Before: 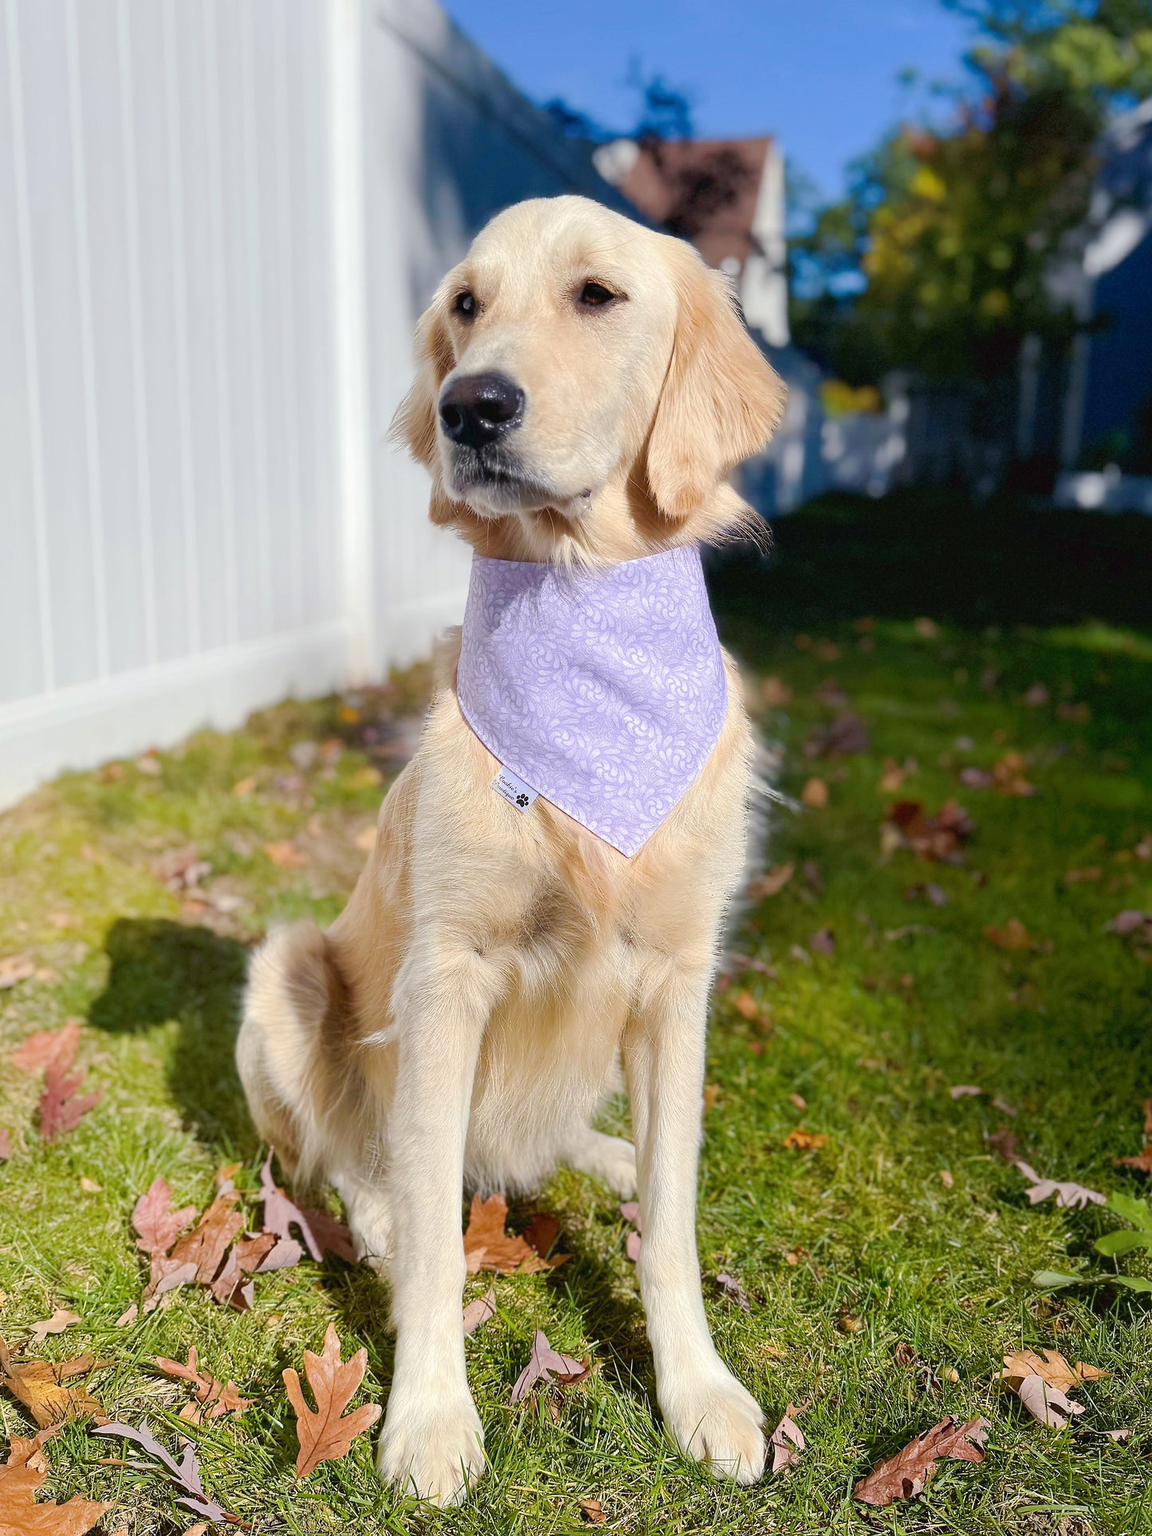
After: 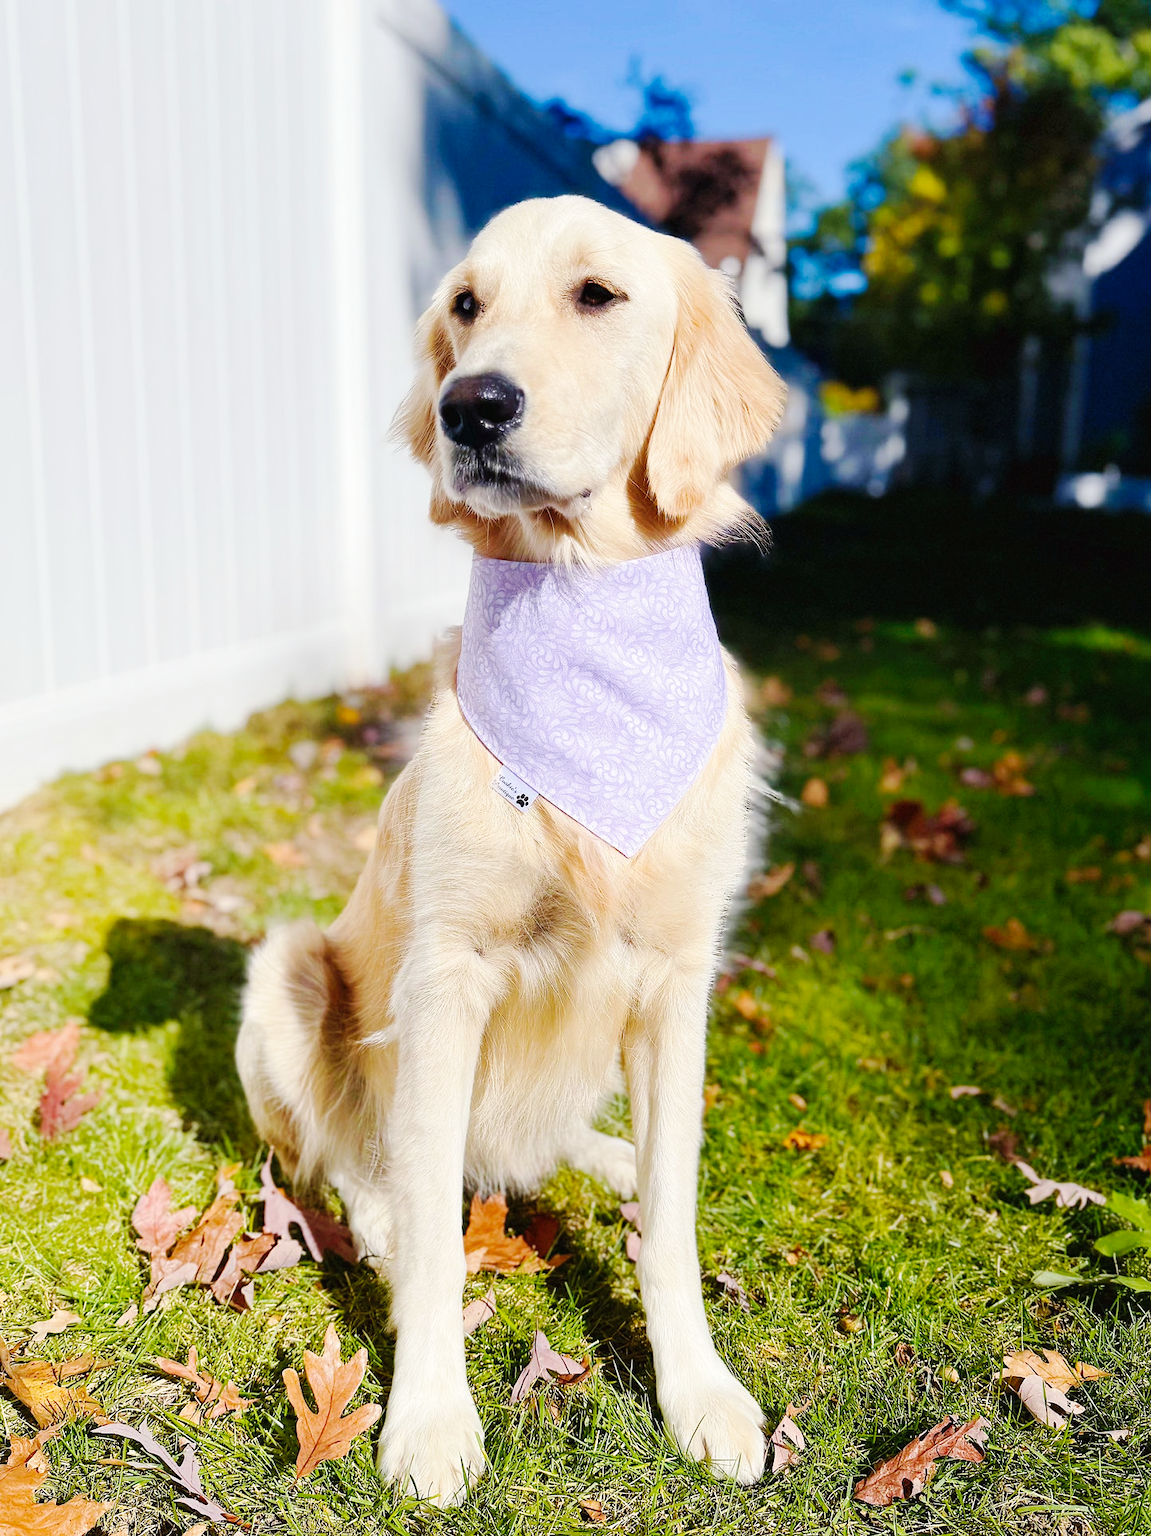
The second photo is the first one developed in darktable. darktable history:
base curve: curves: ch0 [(0, 0) (0.036, 0.025) (0.121, 0.166) (0.206, 0.329) (0.605, 0.79) (1, 1)], preserve colors none
rotate and perspective: crop left 0, crop top 0
